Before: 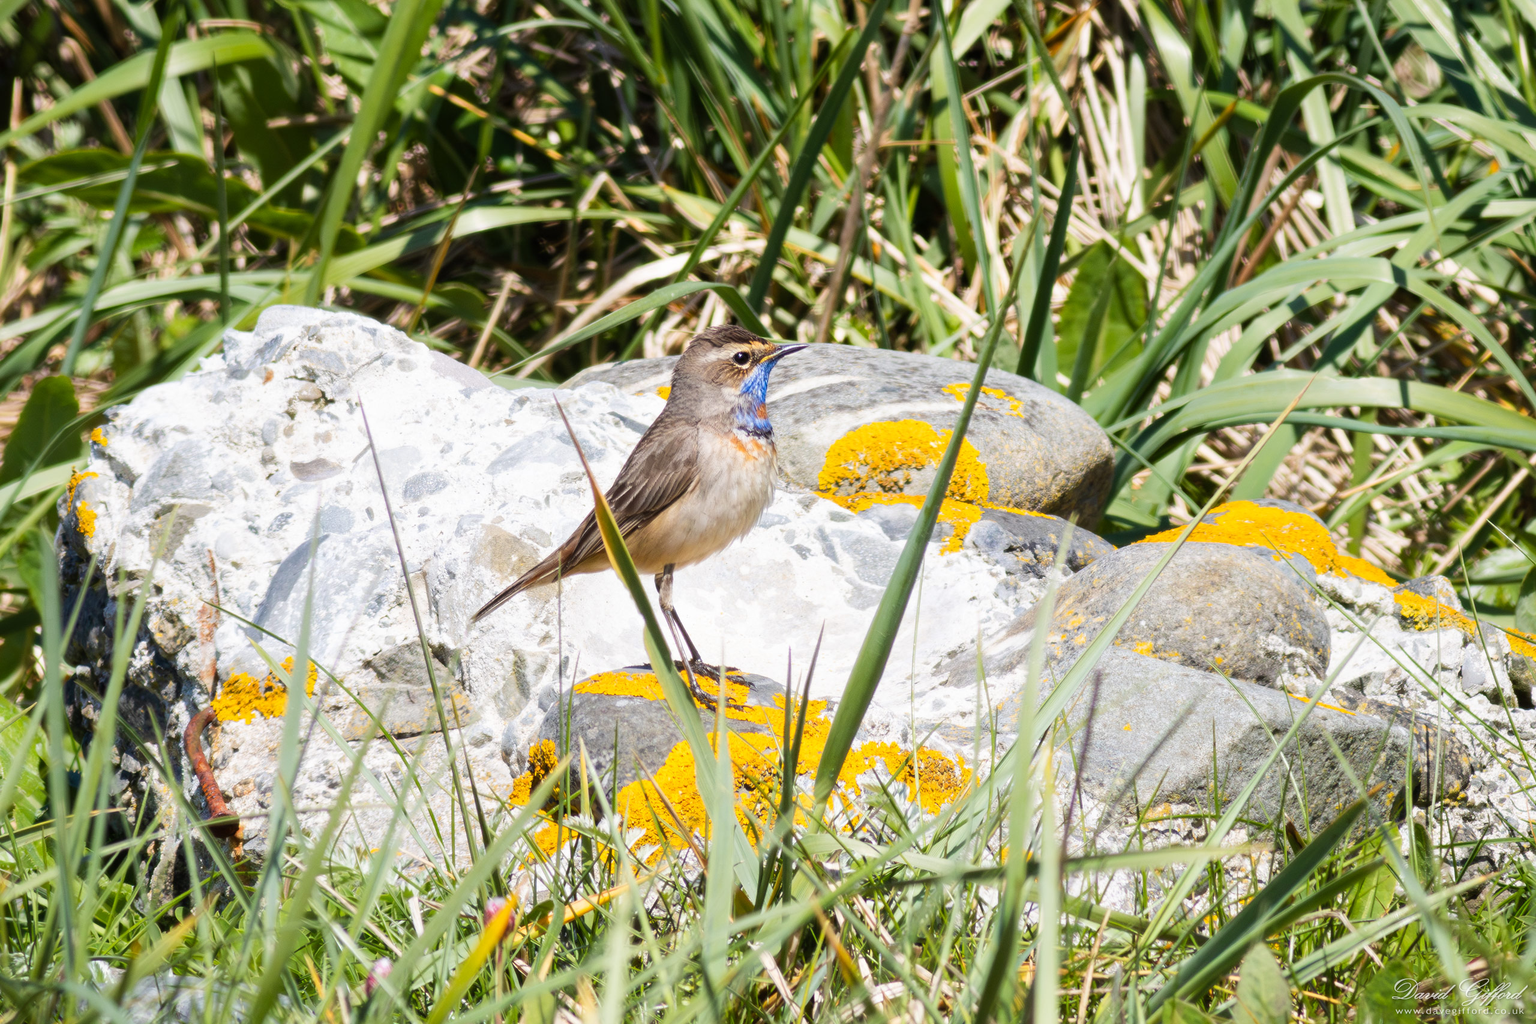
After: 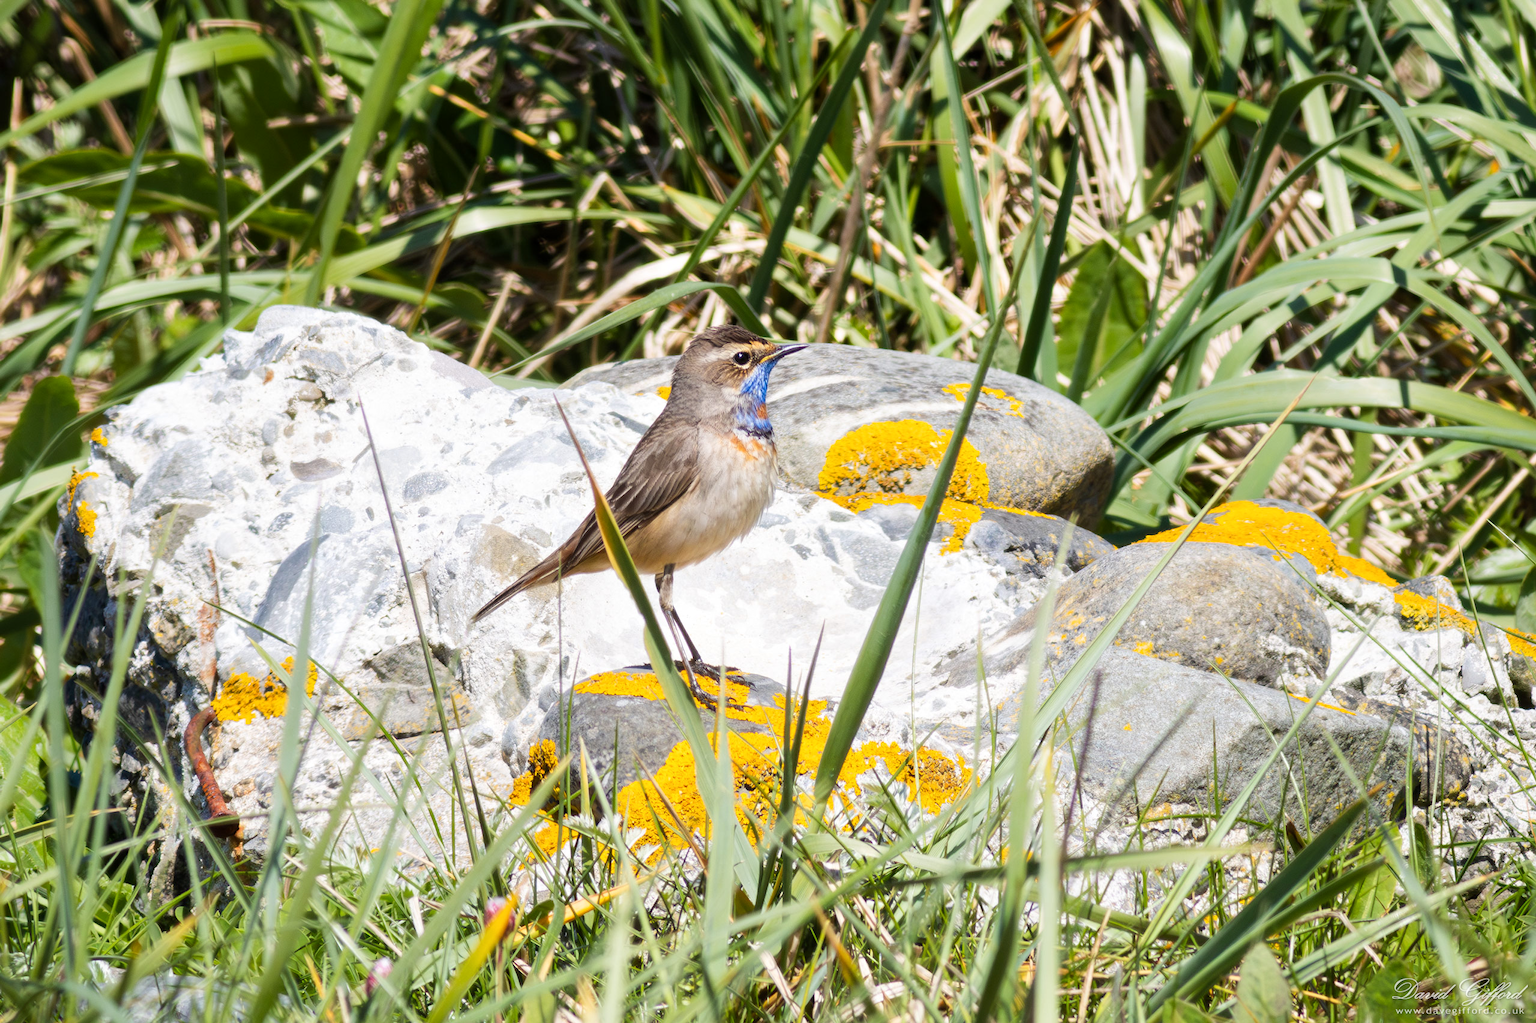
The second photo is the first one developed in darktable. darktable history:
local contrast: mode bilateral grid, contrast 99, coarseness 100, detail 108%, midtone range 0.2
